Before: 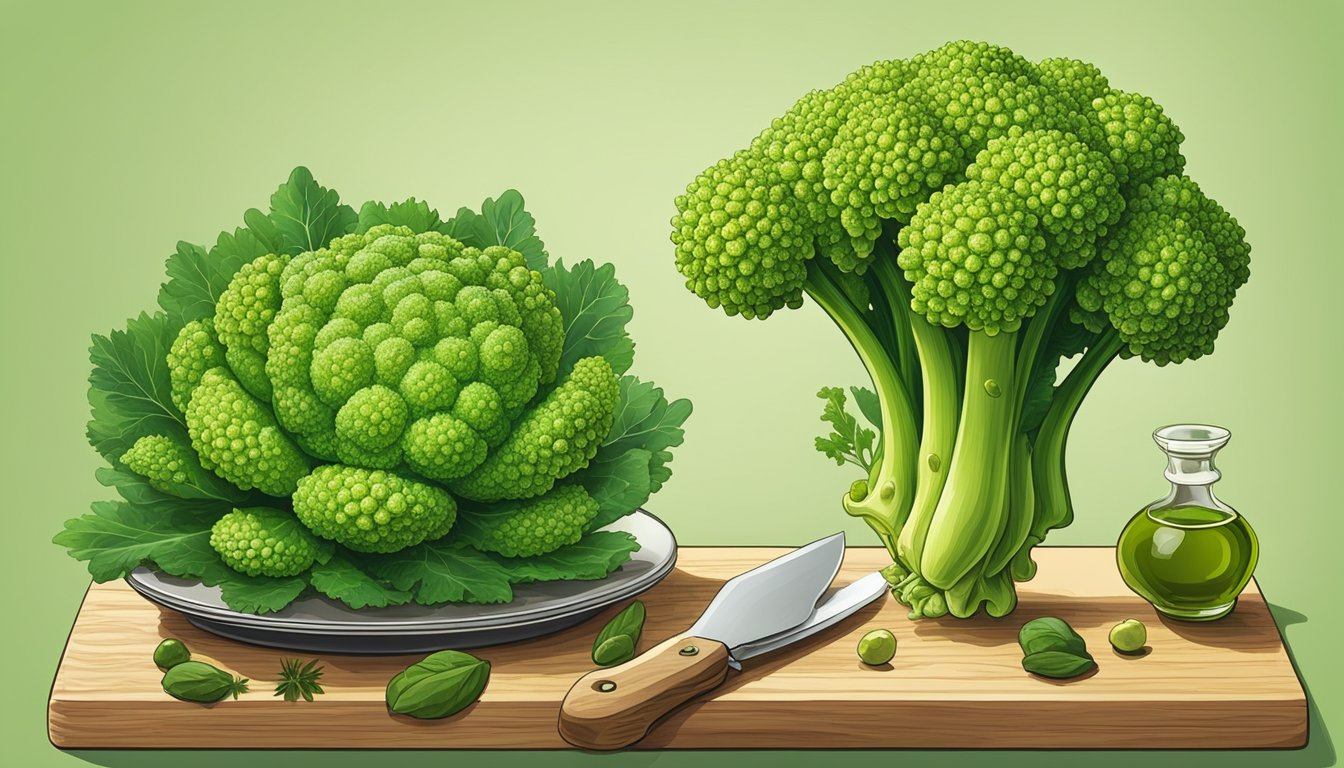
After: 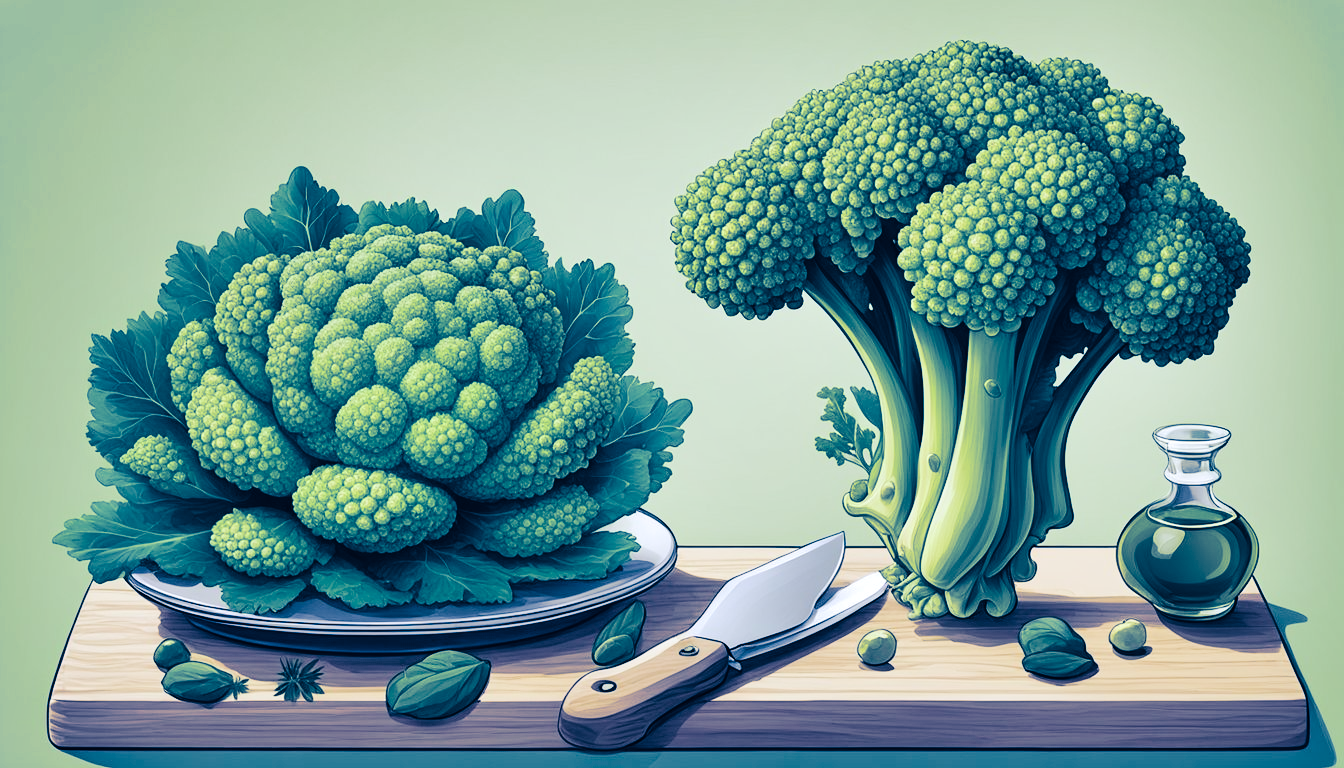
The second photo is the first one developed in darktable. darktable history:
split-toning: shadows › hue 226.8°, shadows › saturation 1, highlights › saturation 0, balance -61.41
tone curve: curves: ch0 [(0, 0) (0.003, 0.002) (0.011, 0.007) (0.025, 0.014) (0.044, 0.023) (0.069, 0.033) (0.1, 0.052) (0.136, 0.081) (0.177, 0.134) (0.224, 0.205) (0.277, 0.296) (0.335, 0.401) (0.399, 0.501) (0.468, 0.589) (0.543, 0.658) (0.623, 0.738) (0.709, 0.804) (0.801, 0.871) (0.898, 0.93) (1, 1)], preserve colors none
color calibration: illuminant custom, x 0.373, y 0.388, temperature 4269.97 K
shadows and highlights: low approximation 0.01, soften with gaussian
